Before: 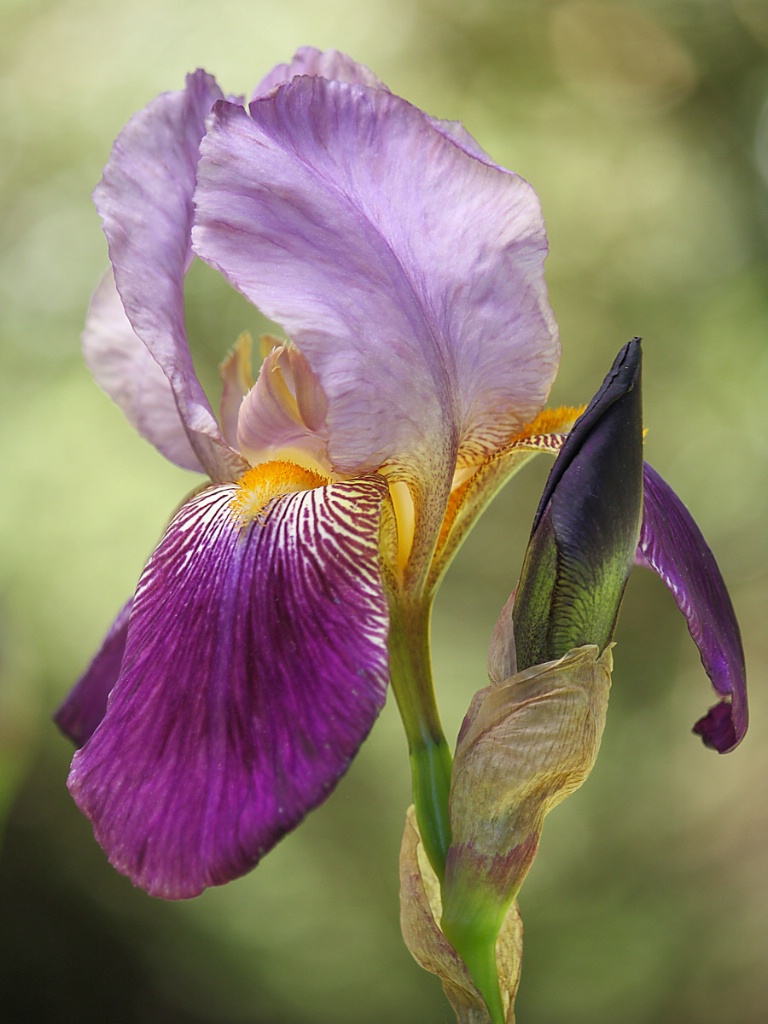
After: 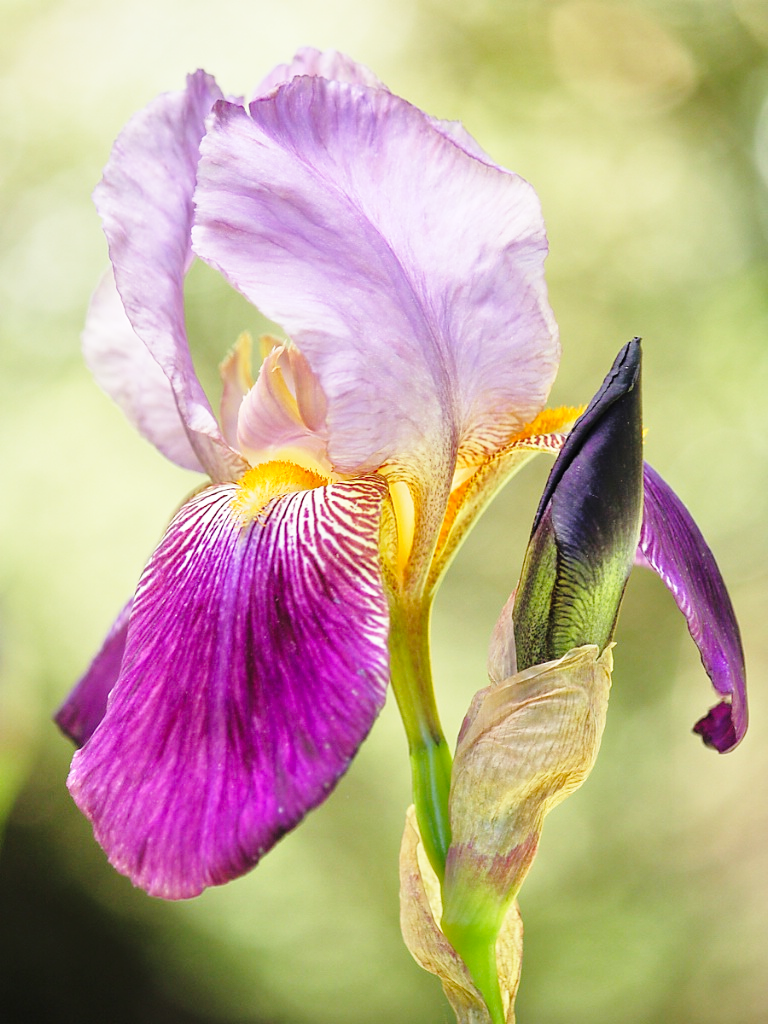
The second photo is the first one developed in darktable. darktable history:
tone equalizer: -8 EV 0.001 EV, -7 EV -0.004 EV, -6 EV 0.009 EV, -5 EV 0.032 EV, -4 EV 0.276 EV, -3 EV 0.644 EV, -2 EV 0.584 EV, -1 EV 0.187 EV, +0 EV 0.024 EV
base curve: curves: ch0 [(0, 0) (0.028, 0.03) (0.121, 0.232) (0.46, 0.748) (0.859, 0.968) (1, 1)], preserve colors none
